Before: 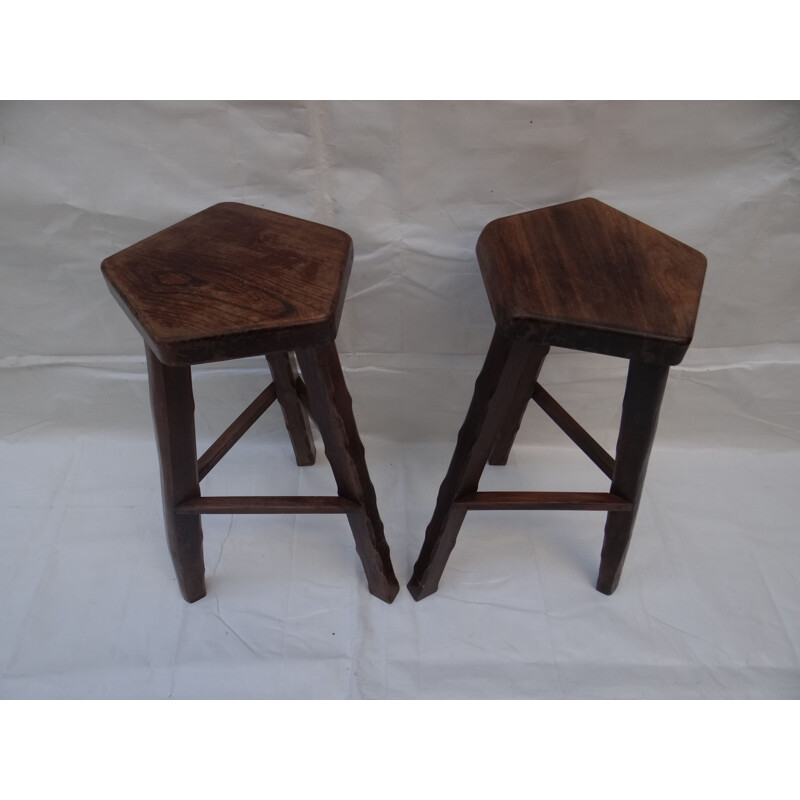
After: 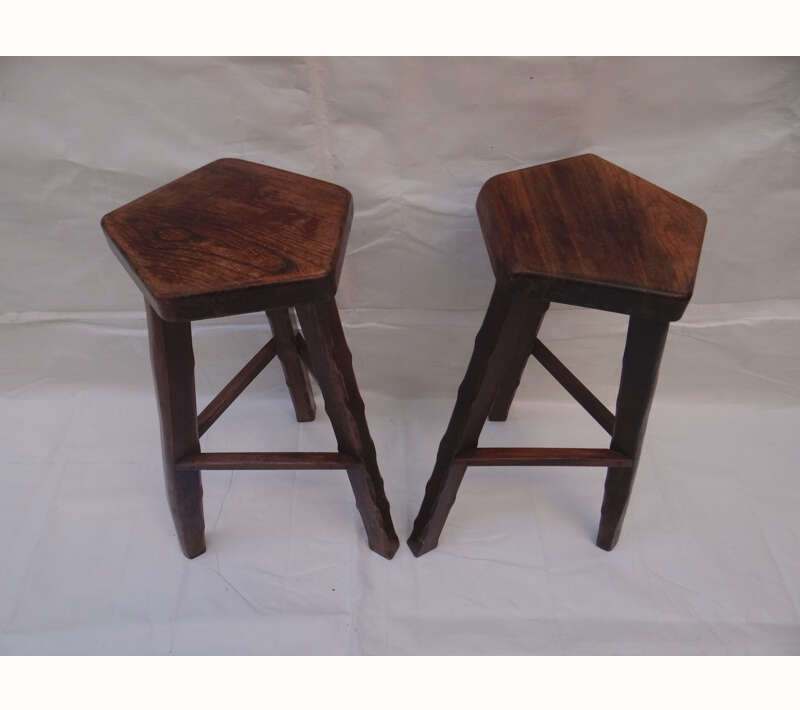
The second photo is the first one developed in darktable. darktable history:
color correction: highlights a* 3.22, highlights b* 1.93, saturation 1.19
tone curve: curves: ch0 [(0, 0) (0.003, 0.048) (0.011, 0.055) (0.025, 0.065) (0.044, 0.089) (0.069, 0.111) (0.1, 0.132) (0.136, 0.163) (0.177, 0.21) (0.224, 0.259) (0.277, 0.323) (0.335, 0.385) (0.399, 0.442) (0.468, 0.508) (0.543, 0.578) (0.623, 0.648) (0.709, 0.716) (0.801, 0.781) (0.898, 0.845) (1, 1)], preserve colors none
crop and rotate: top 5.609%, bottom 5.609%
haze removal: compatibility mode true, adaptive false
